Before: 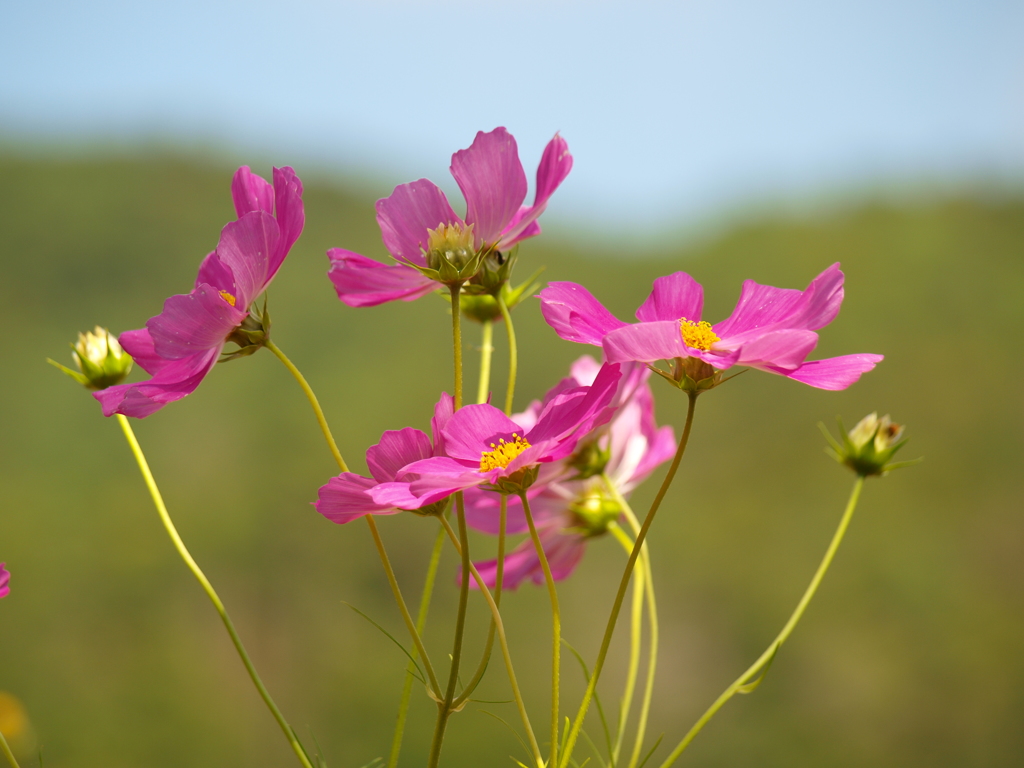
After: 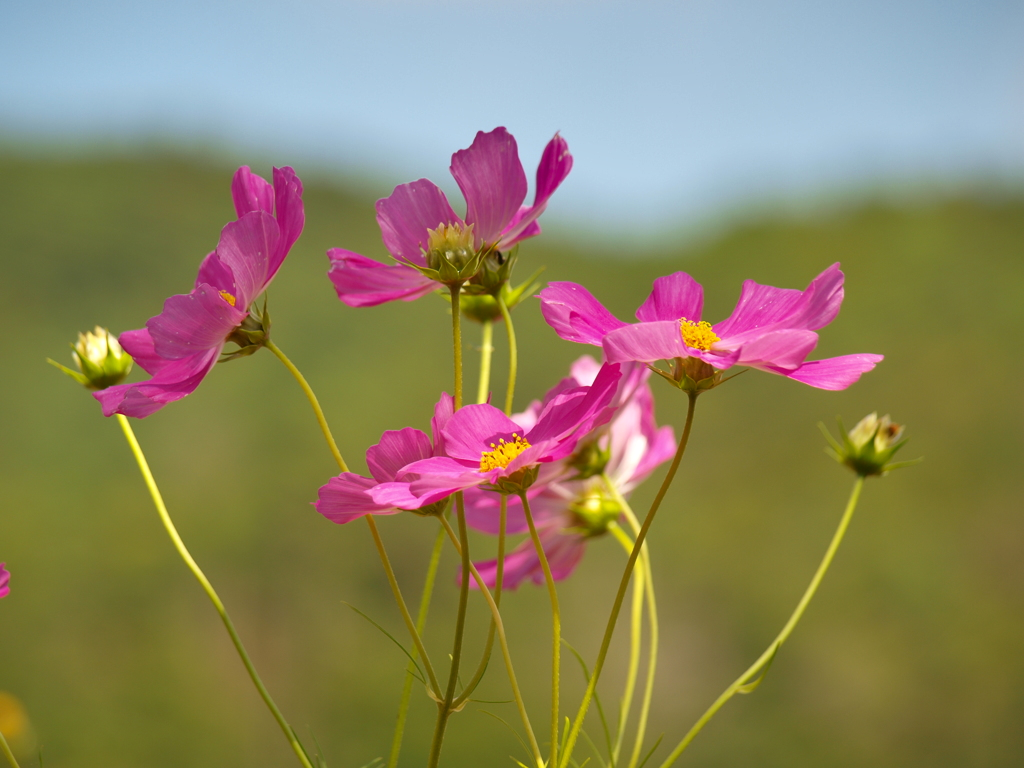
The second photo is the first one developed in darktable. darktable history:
shadows and highlights: radius 118.69, shadows 42.21, highlights -61.56, soften with gaussian
exposure: compensate highlight preservation false
tone equalizer: on, module defaults
